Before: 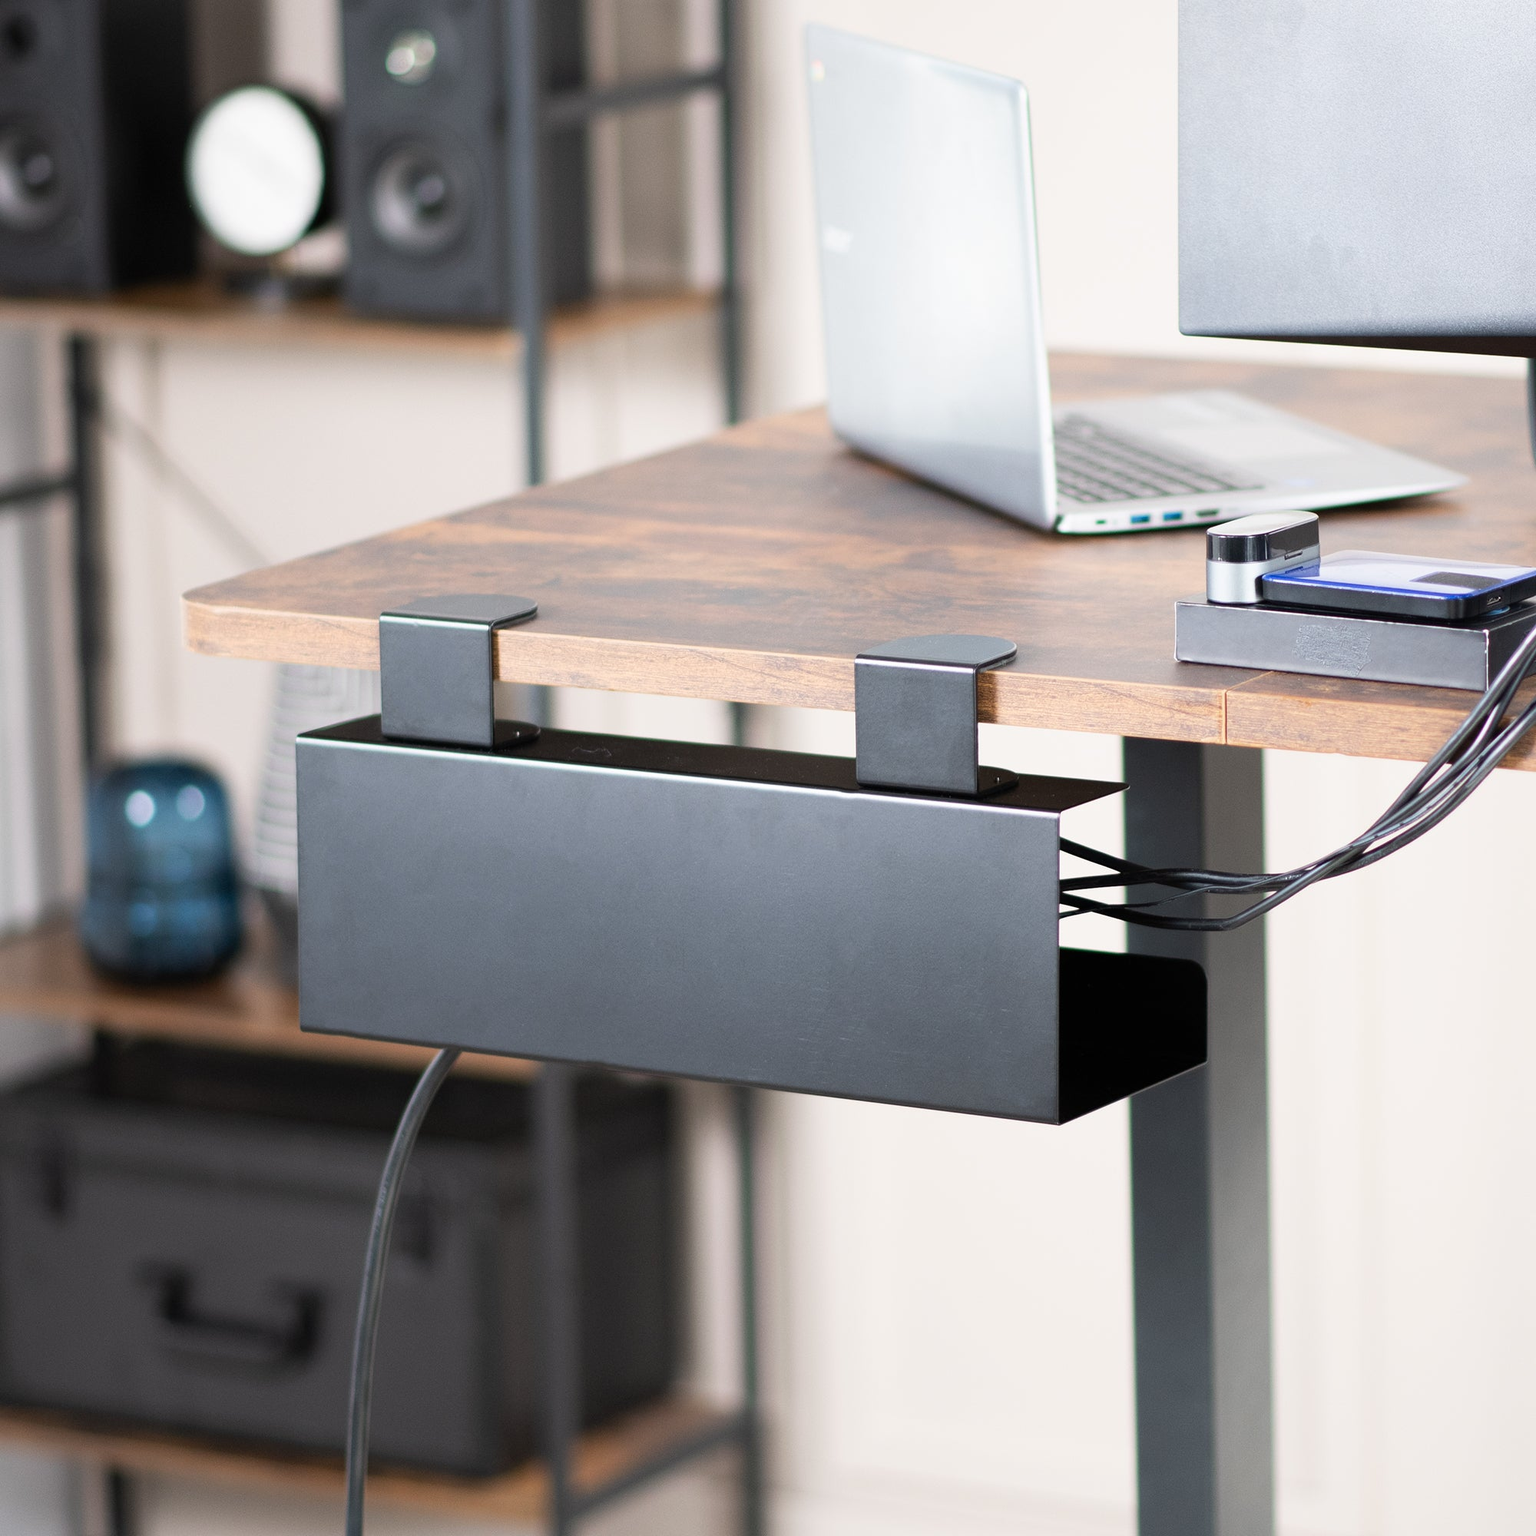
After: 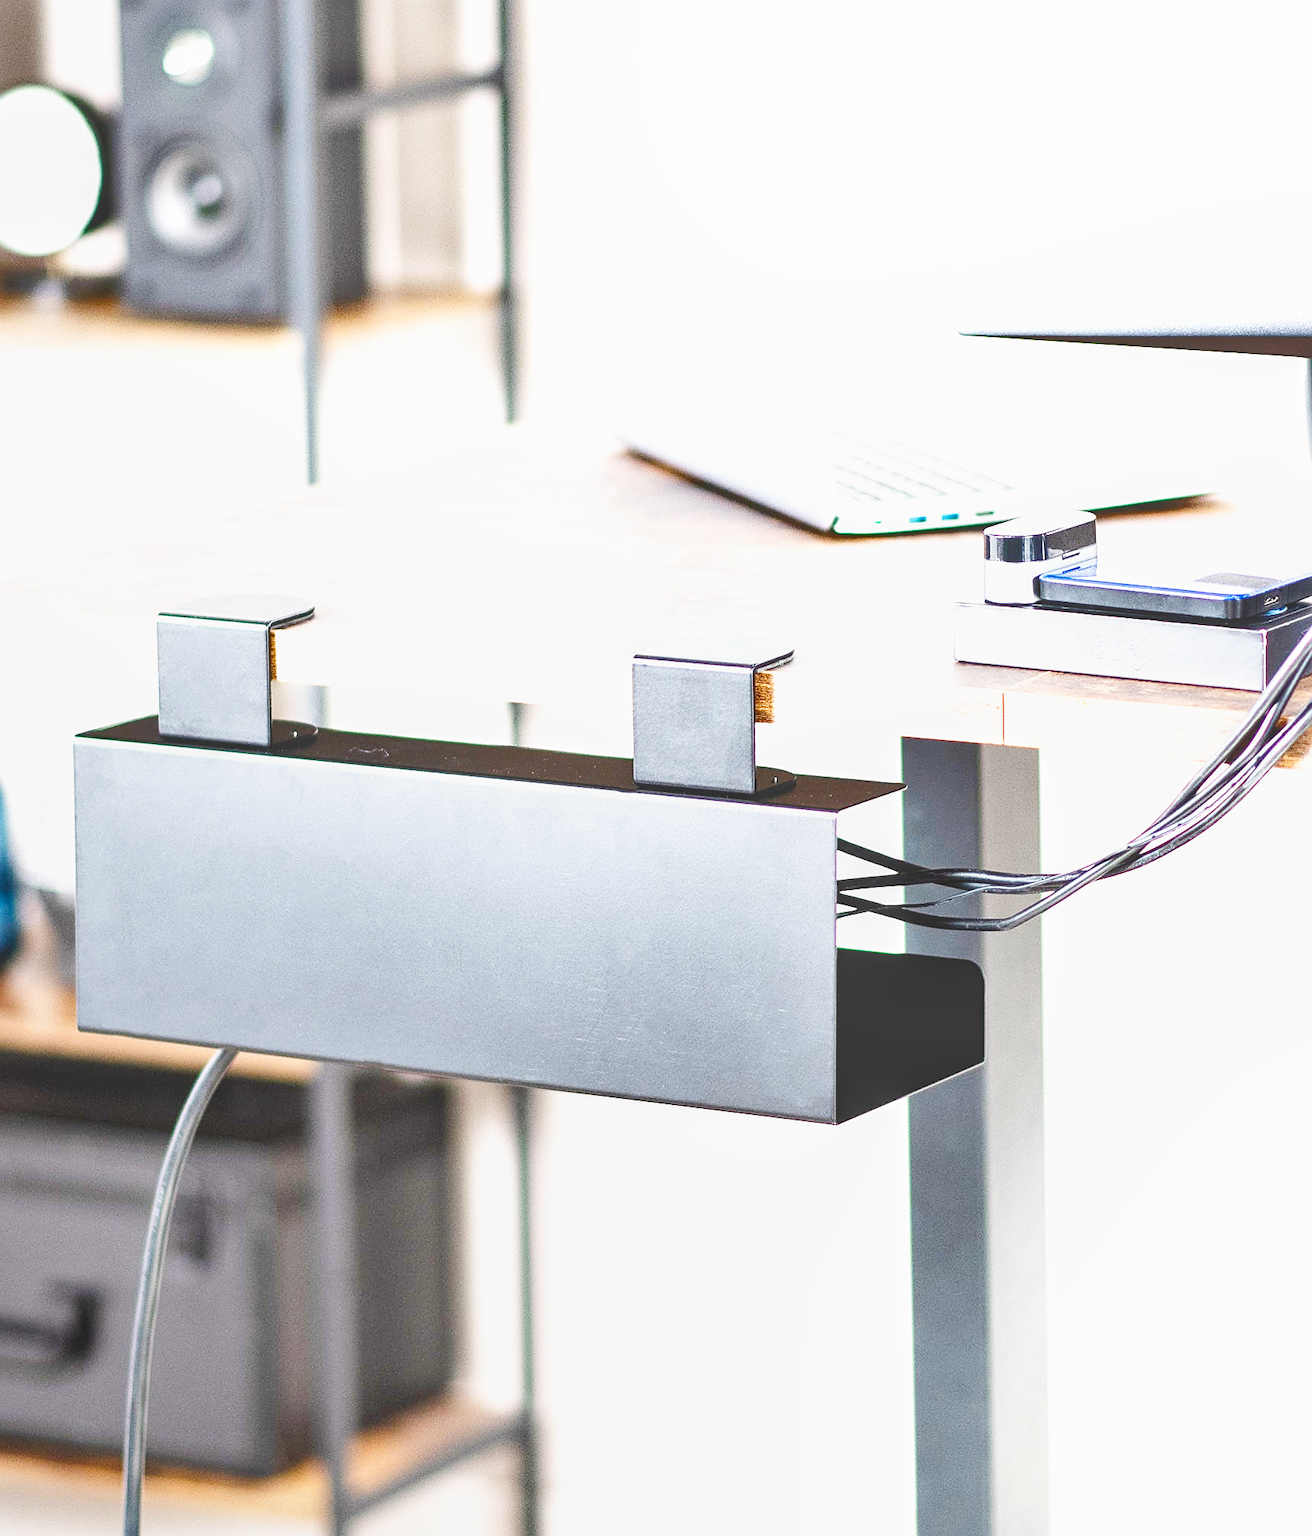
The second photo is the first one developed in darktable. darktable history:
shadows and highlights: low approximation 0.01, soften with gaussian
base curve: curves: ch0 [(0, 0.003) (0.001, 0.002) (0.006, 0.004) (0.02, 0.022) (0.048, 0.086) (0.094, 0.234) (0.162, 0.431) (0.258, 0.629) (0.385, 0.8) (0.548, 0.918) (0.751, 0.988) (1, 1)], preserve colors none
local contrast: highlights 48%, shadows 6%, detail 99%
exposure: black level correction 0.001, exposure 1 EV, compensate highlight preservation false
sharpen: on, module defaults
crop and rotate: left 14.532%
